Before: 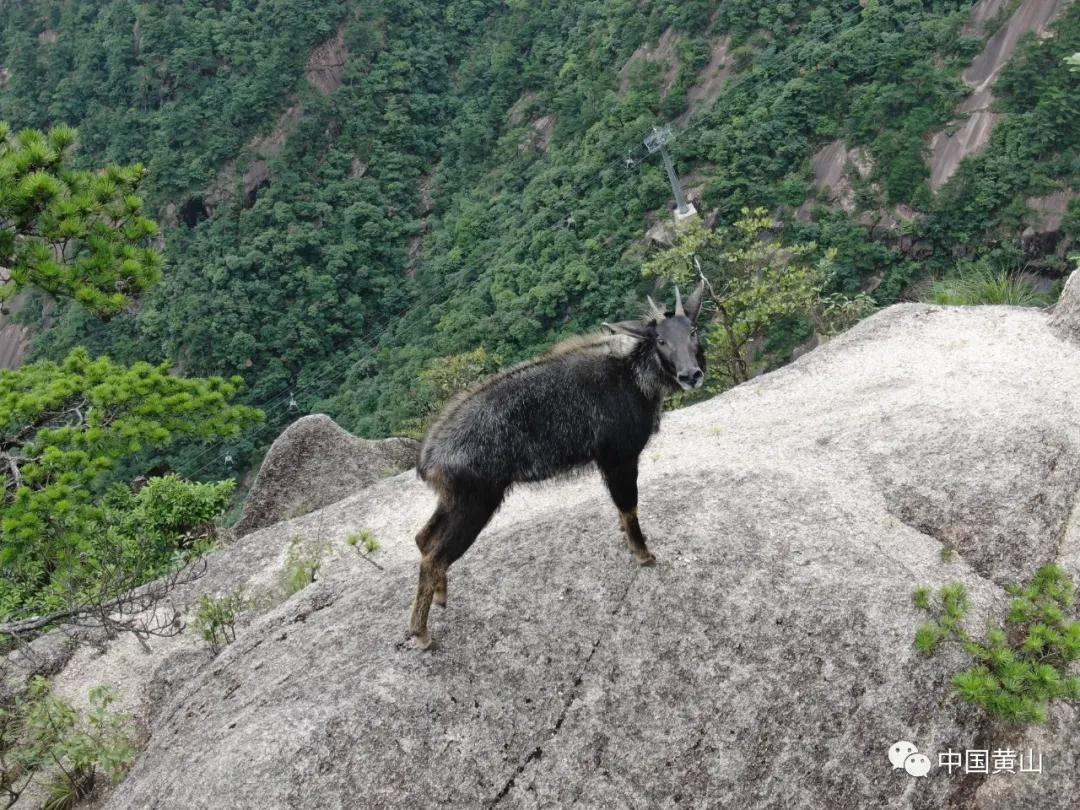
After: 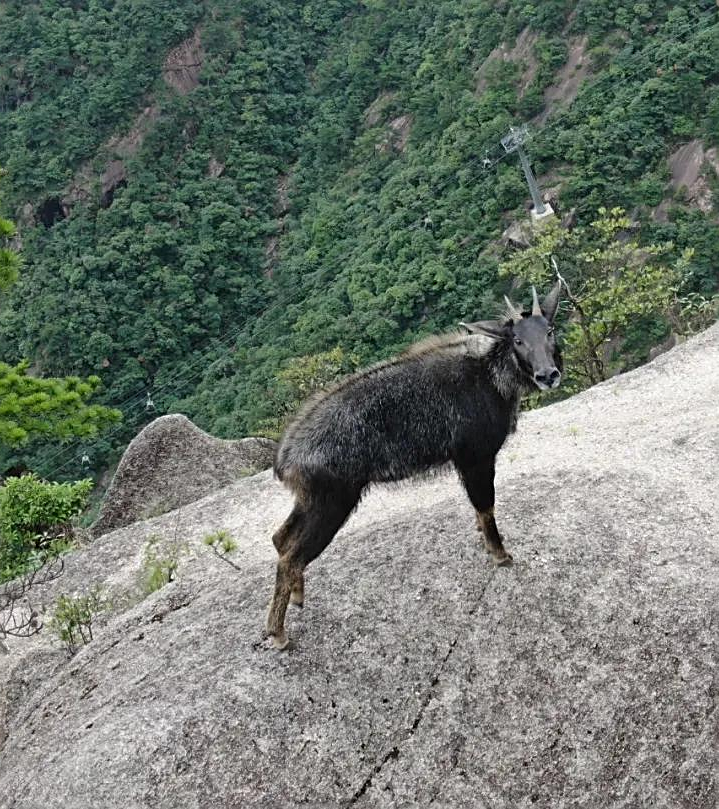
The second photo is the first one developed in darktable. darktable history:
sharpen: on, module defaults
crop and rotate: left 13.409%, right 19.924%
